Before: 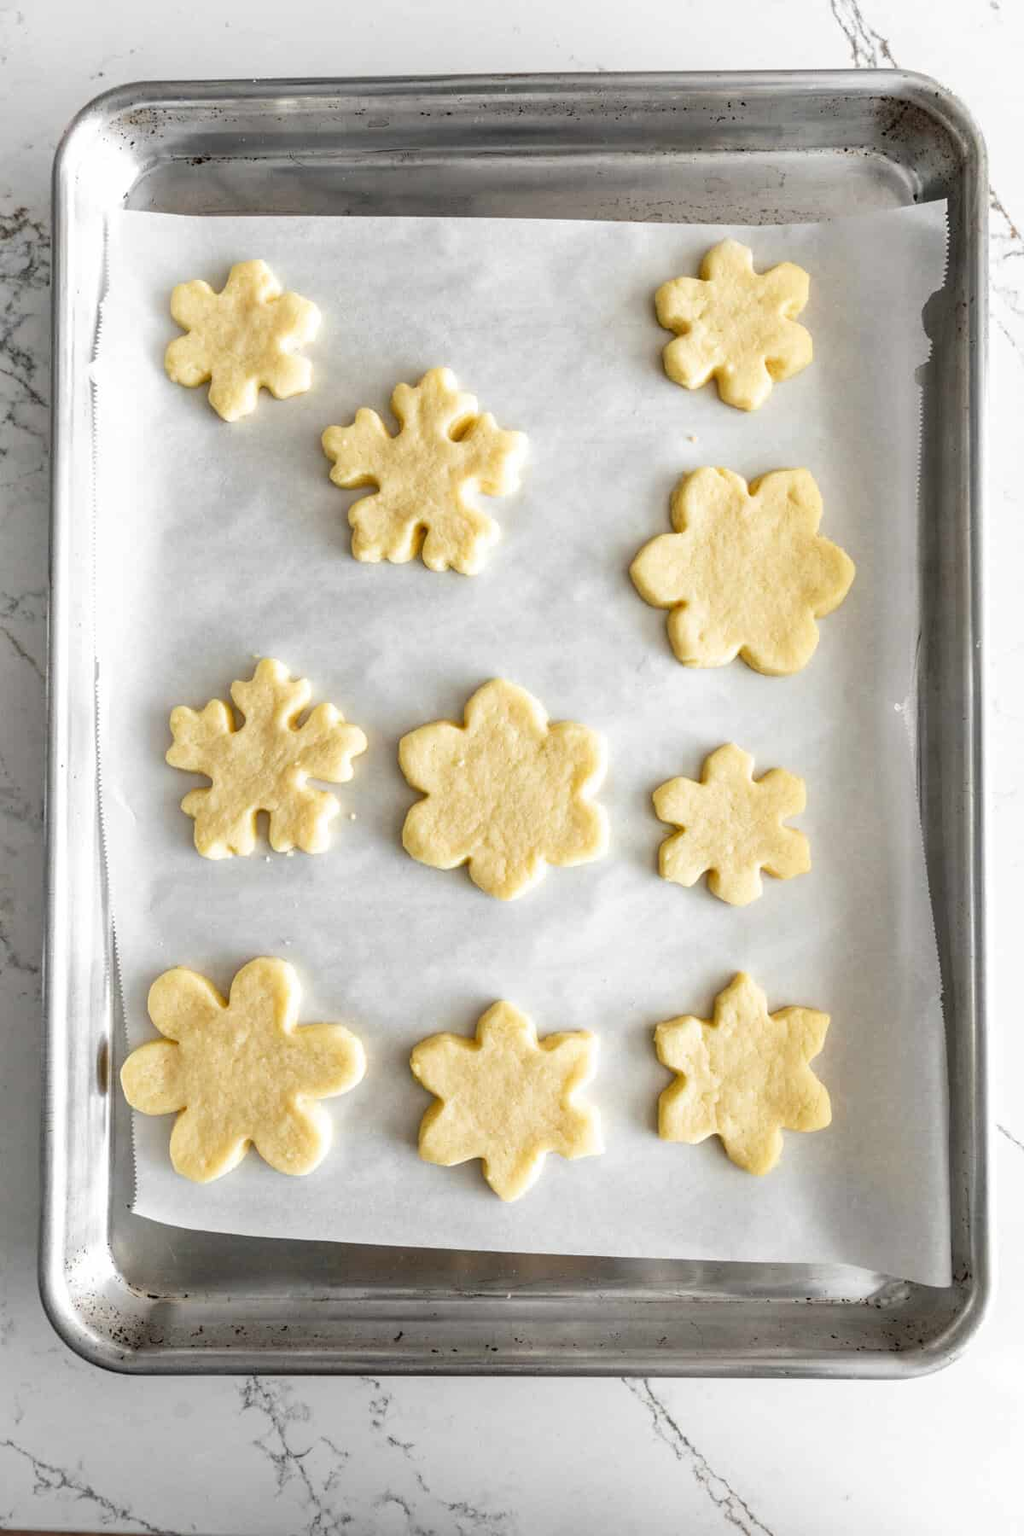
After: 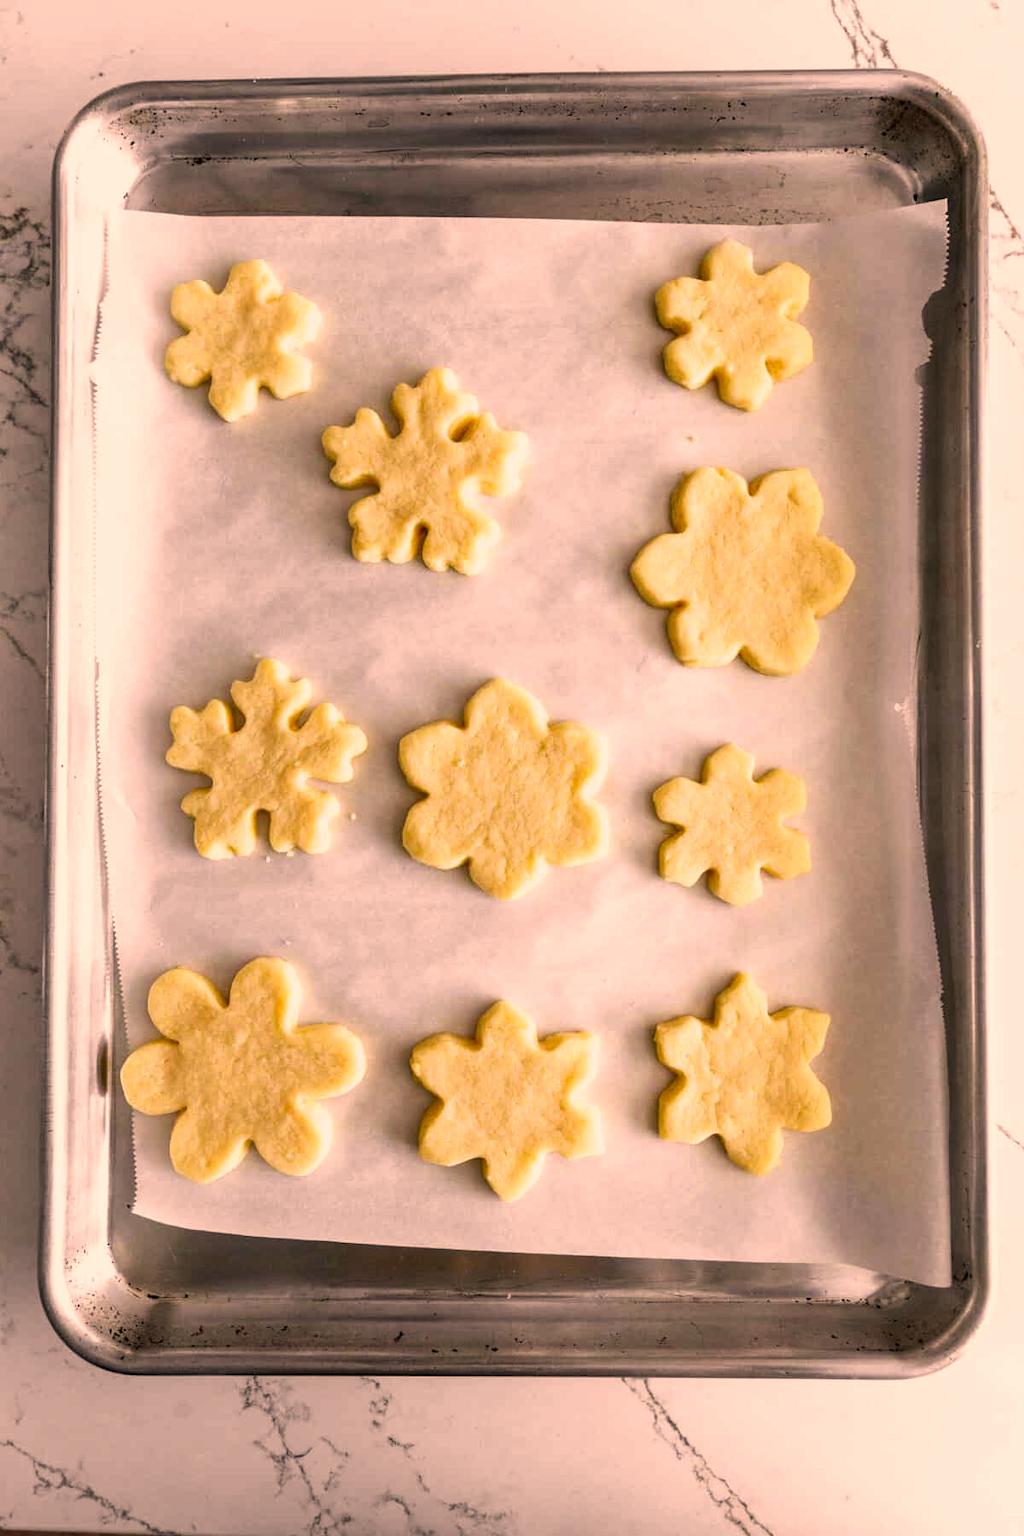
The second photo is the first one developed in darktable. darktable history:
contrast brightness saturation: contrast 0.07, brightness -0.13, saturation 0.06
color correction: highlights a* 21.16, highlights b* 19.61
